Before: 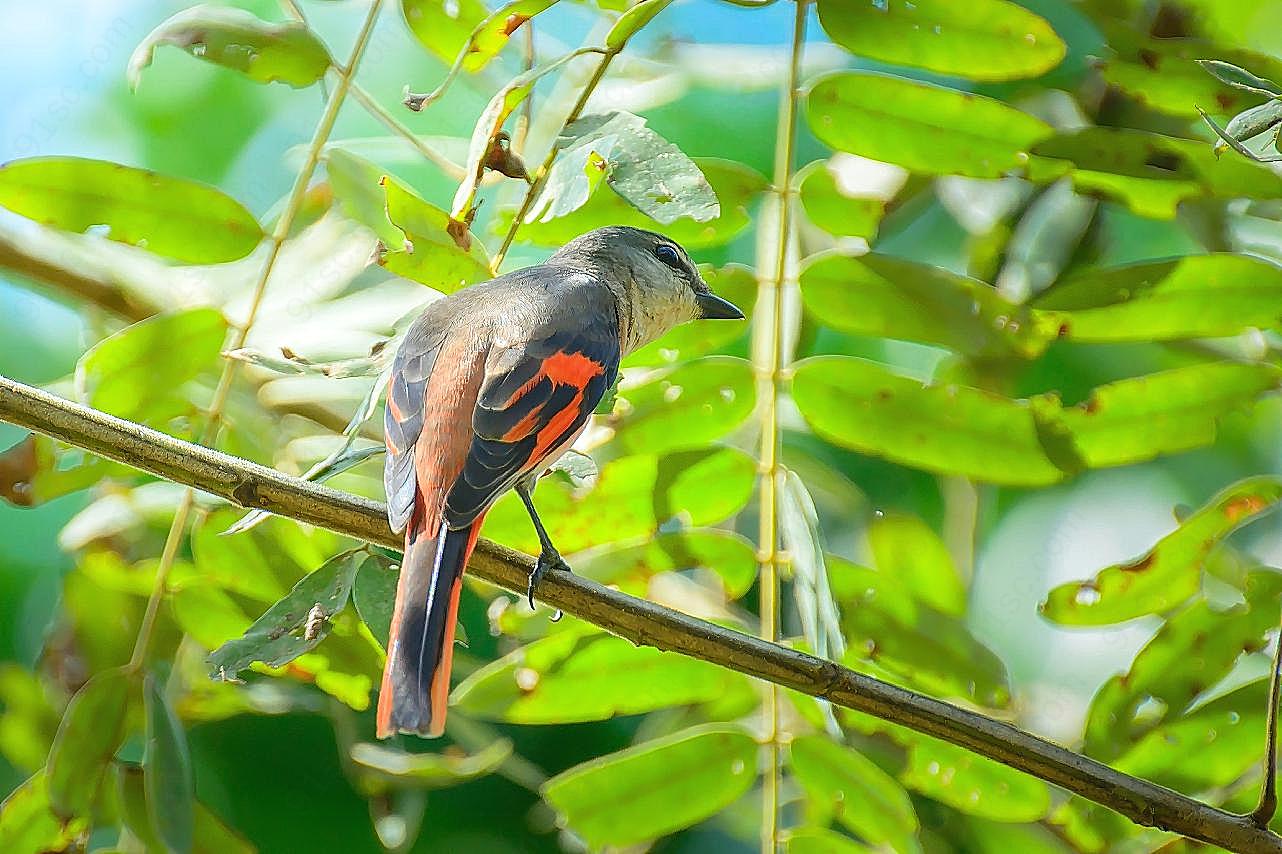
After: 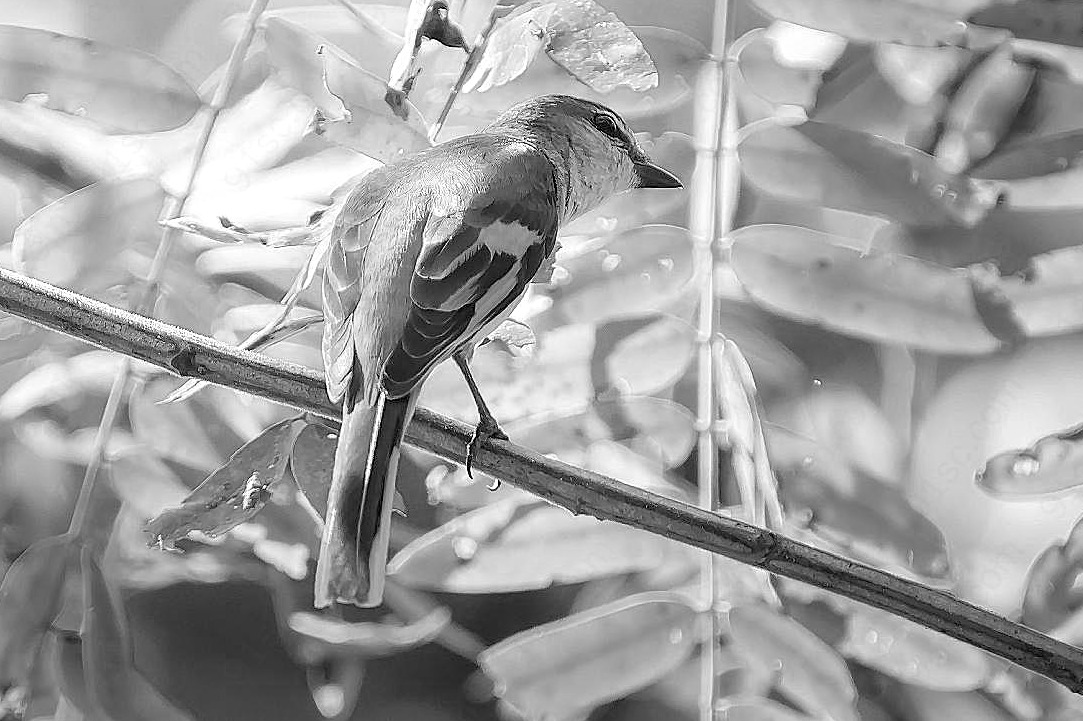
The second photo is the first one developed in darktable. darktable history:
crop and rotate: left 4.842%, top 15.51%, right 10.668%
exposure: black level correction 0.007, exposure 0.159 EV, compensate highlight preservation false
monochrome: a 32, b 64, size 2.3
